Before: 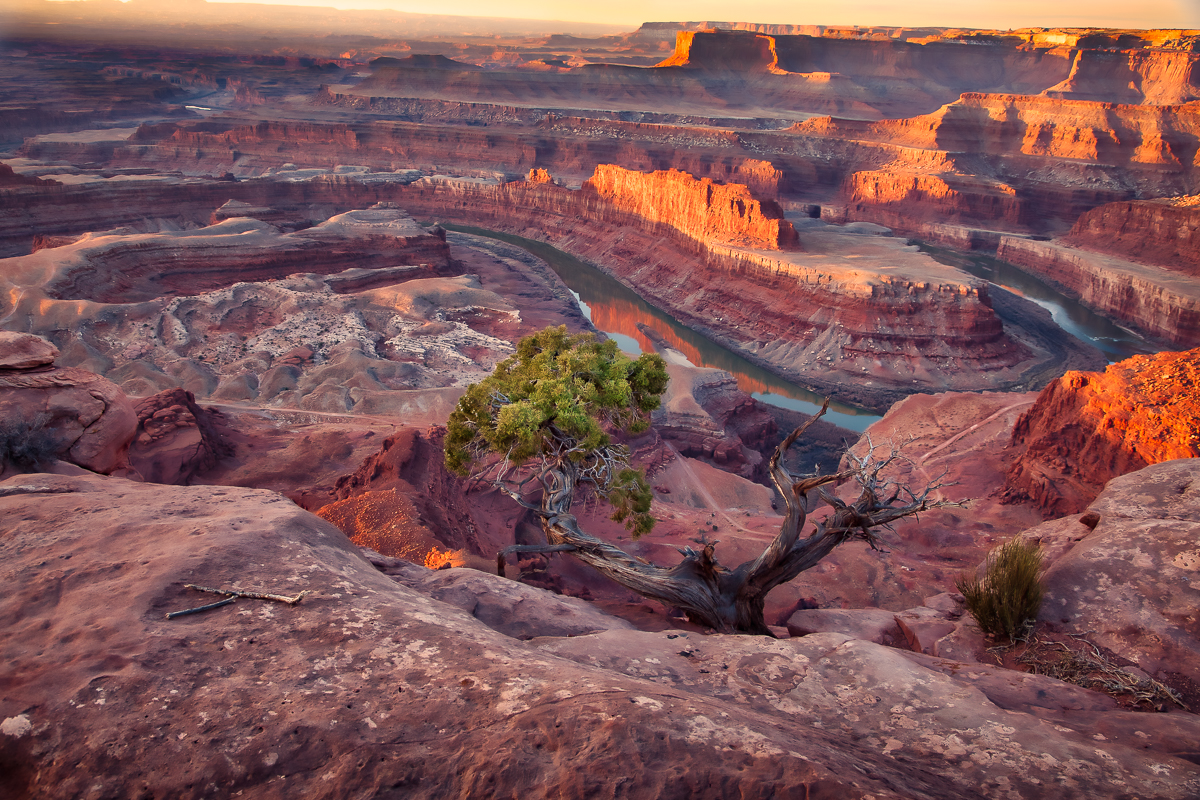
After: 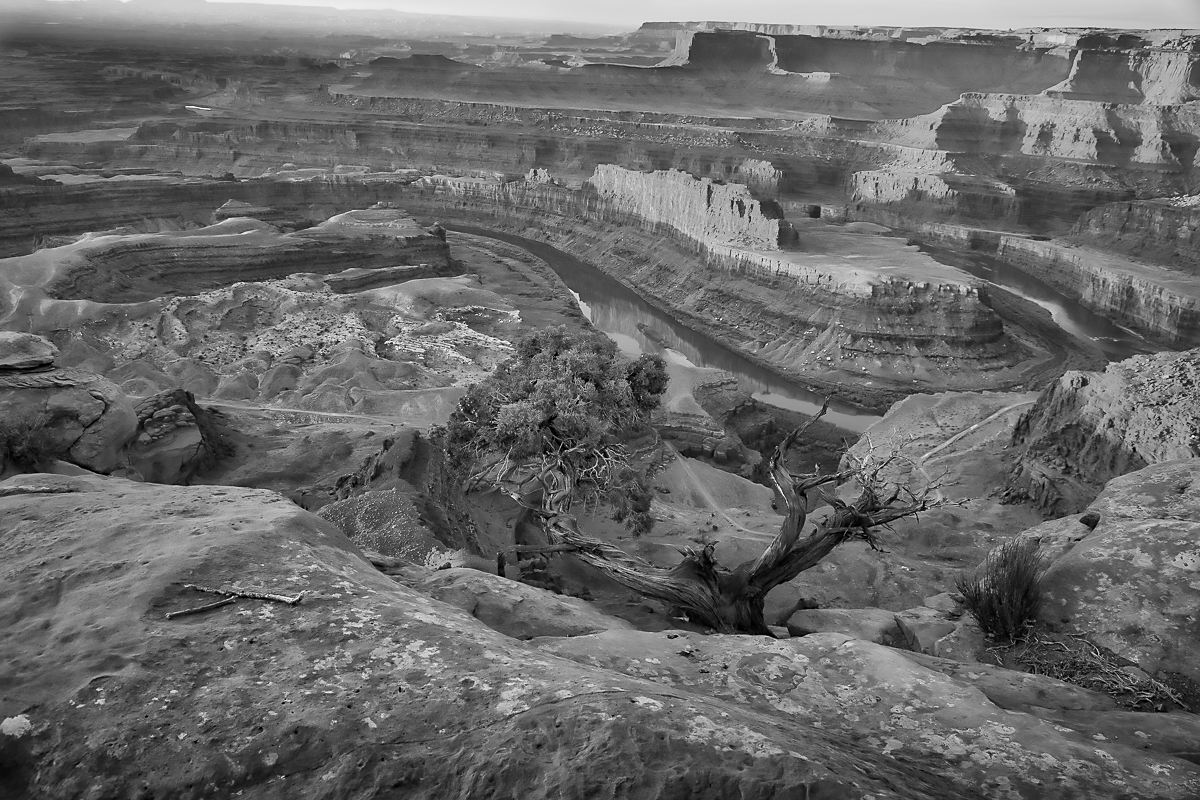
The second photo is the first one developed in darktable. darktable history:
sharpen: radius 1.591, amount 0.36, threshold 1.505
color zones: curves: ch0 [(0, 0.613) (0.01, 0.613) (0.245, 0.448) (0.498, 0.529) (0.642, 0.665) (0.879, 0.777) (0.99, 0.613)]; ch1 [(0, 0) (0.143, 0) (0.286, 0) (0.429, 0) (0.571, 0) (0.714, 0) (0.857, 0)]
